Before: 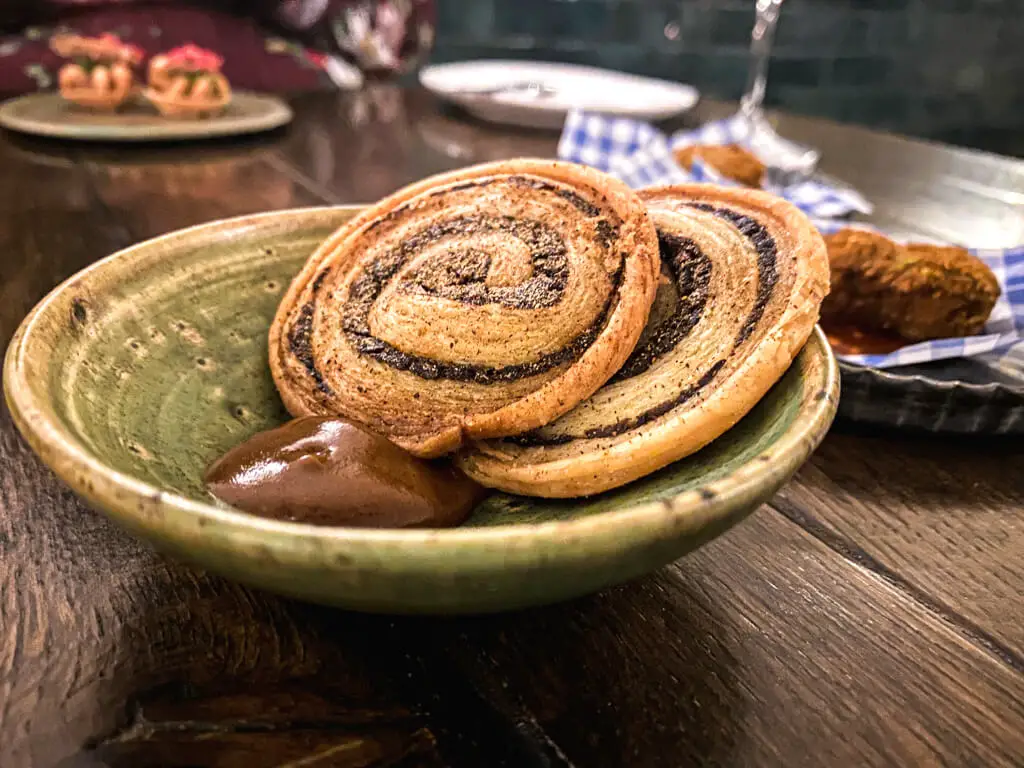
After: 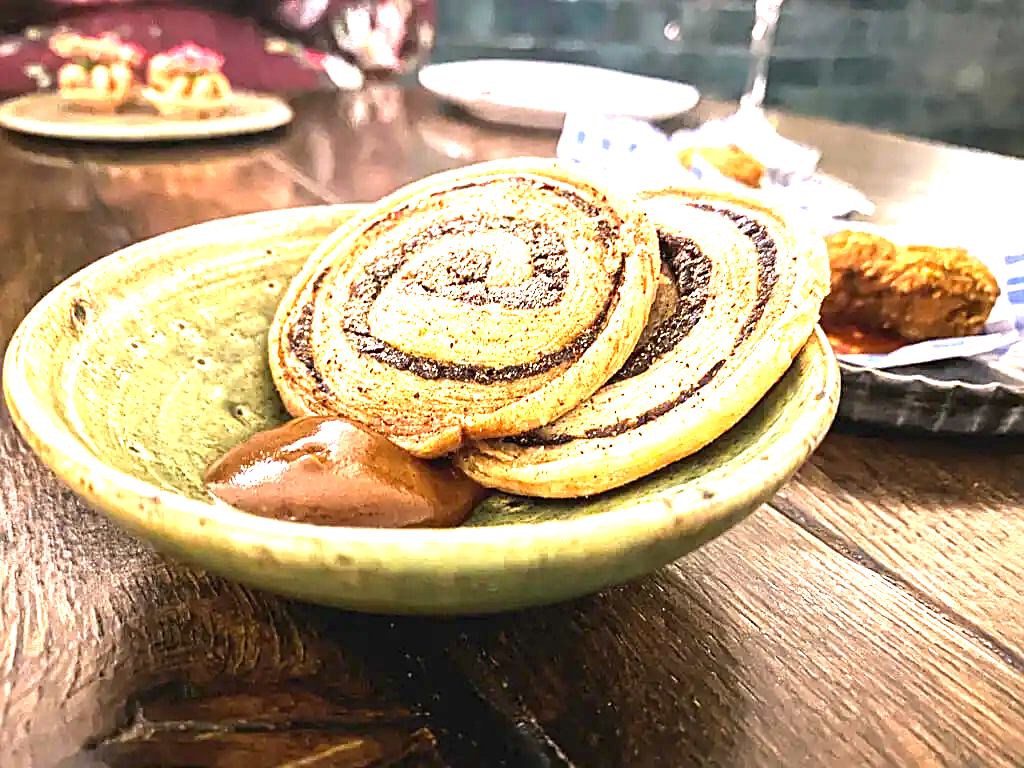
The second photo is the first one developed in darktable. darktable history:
exposure: black level correction 0, exposure 2 EV, compensate highlight preservation false
sharpen: on, module defaults
